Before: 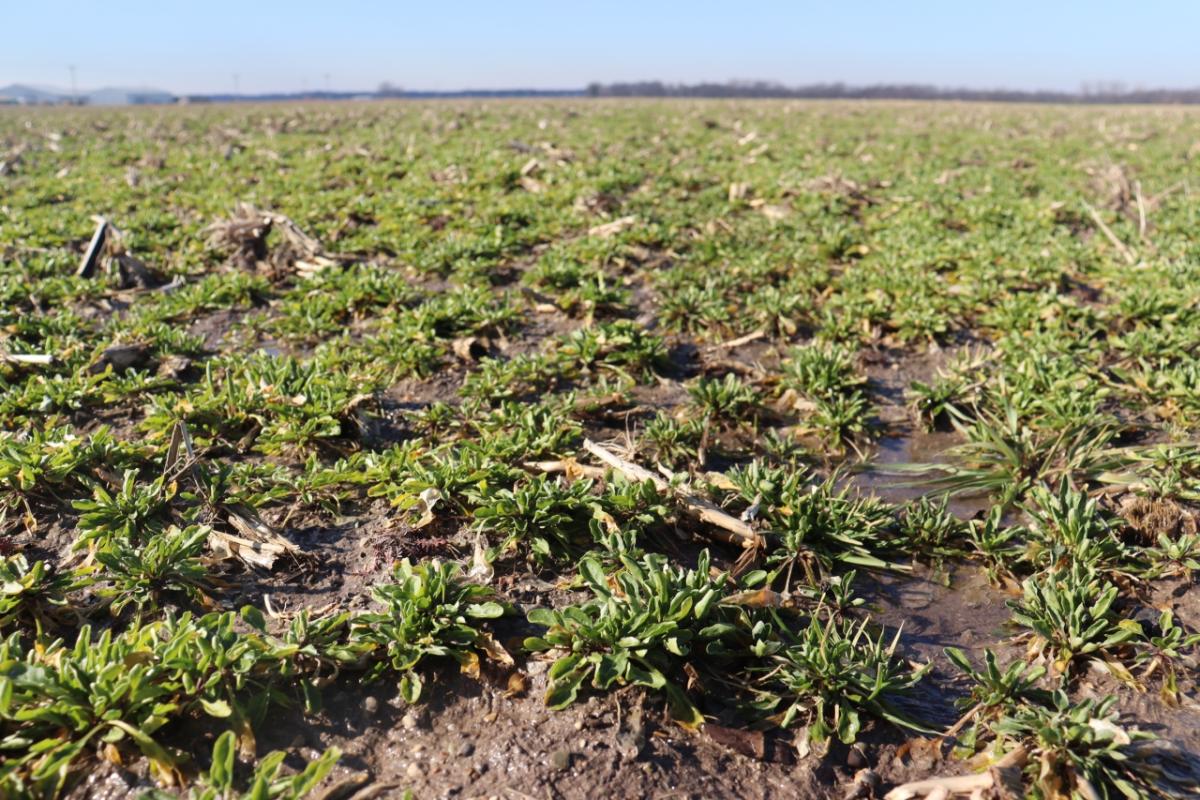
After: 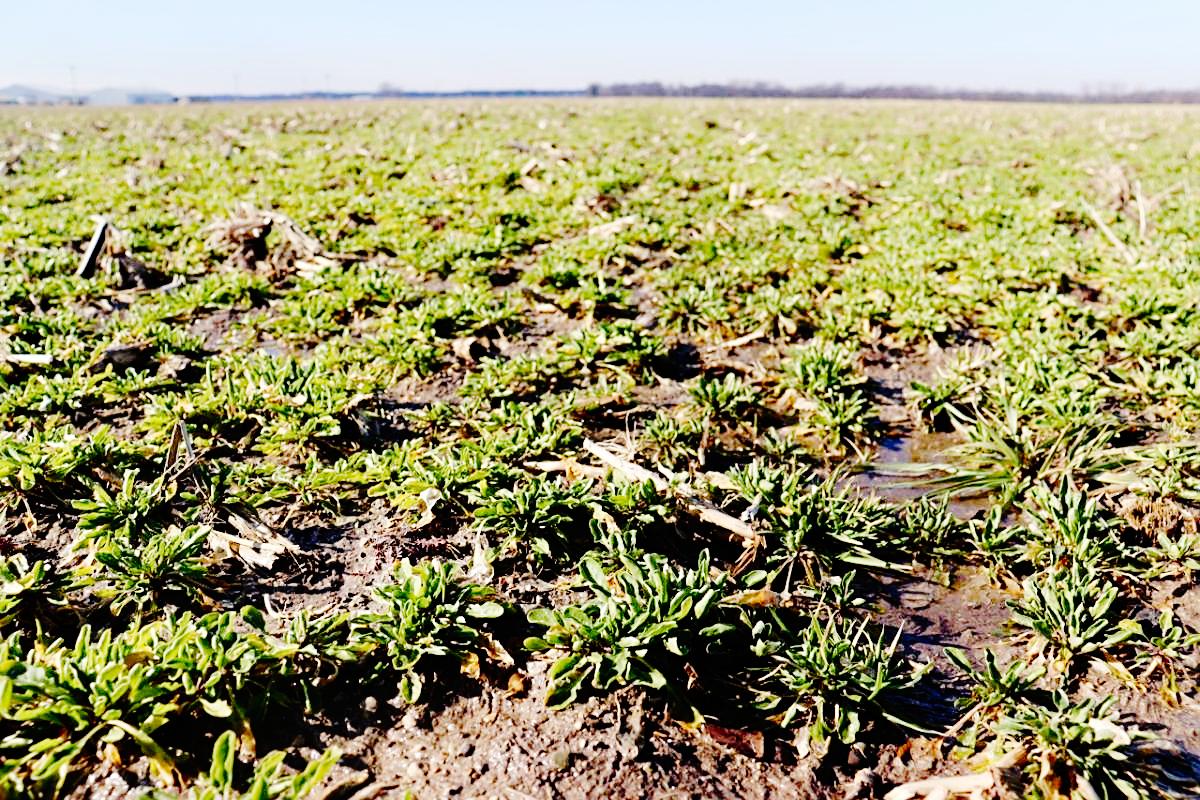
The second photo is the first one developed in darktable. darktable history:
sharpen: on, module defaults
exposure: compensate highlight preservation false
haze removal: compatibility mode true, adaptive false
base curve: curves: ch0 [(0, 0) (0.036, 0.01) (0.123, 0.254) (0.258, 0.504) (0.507, 0.748) (1, 1)], preserve colors none
